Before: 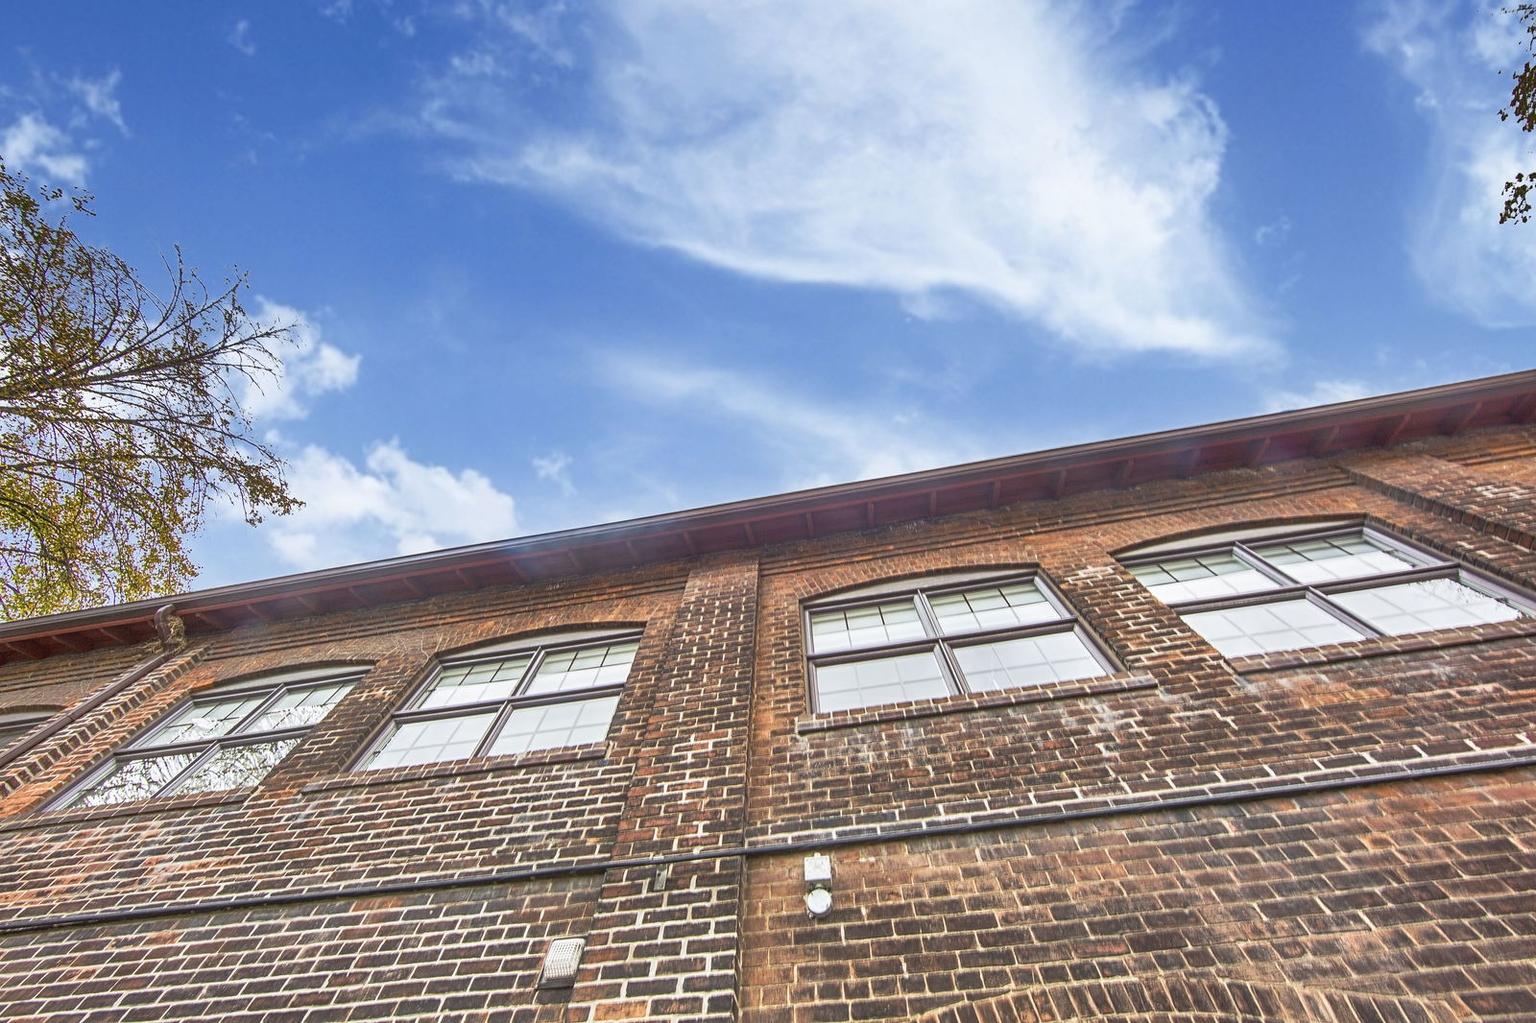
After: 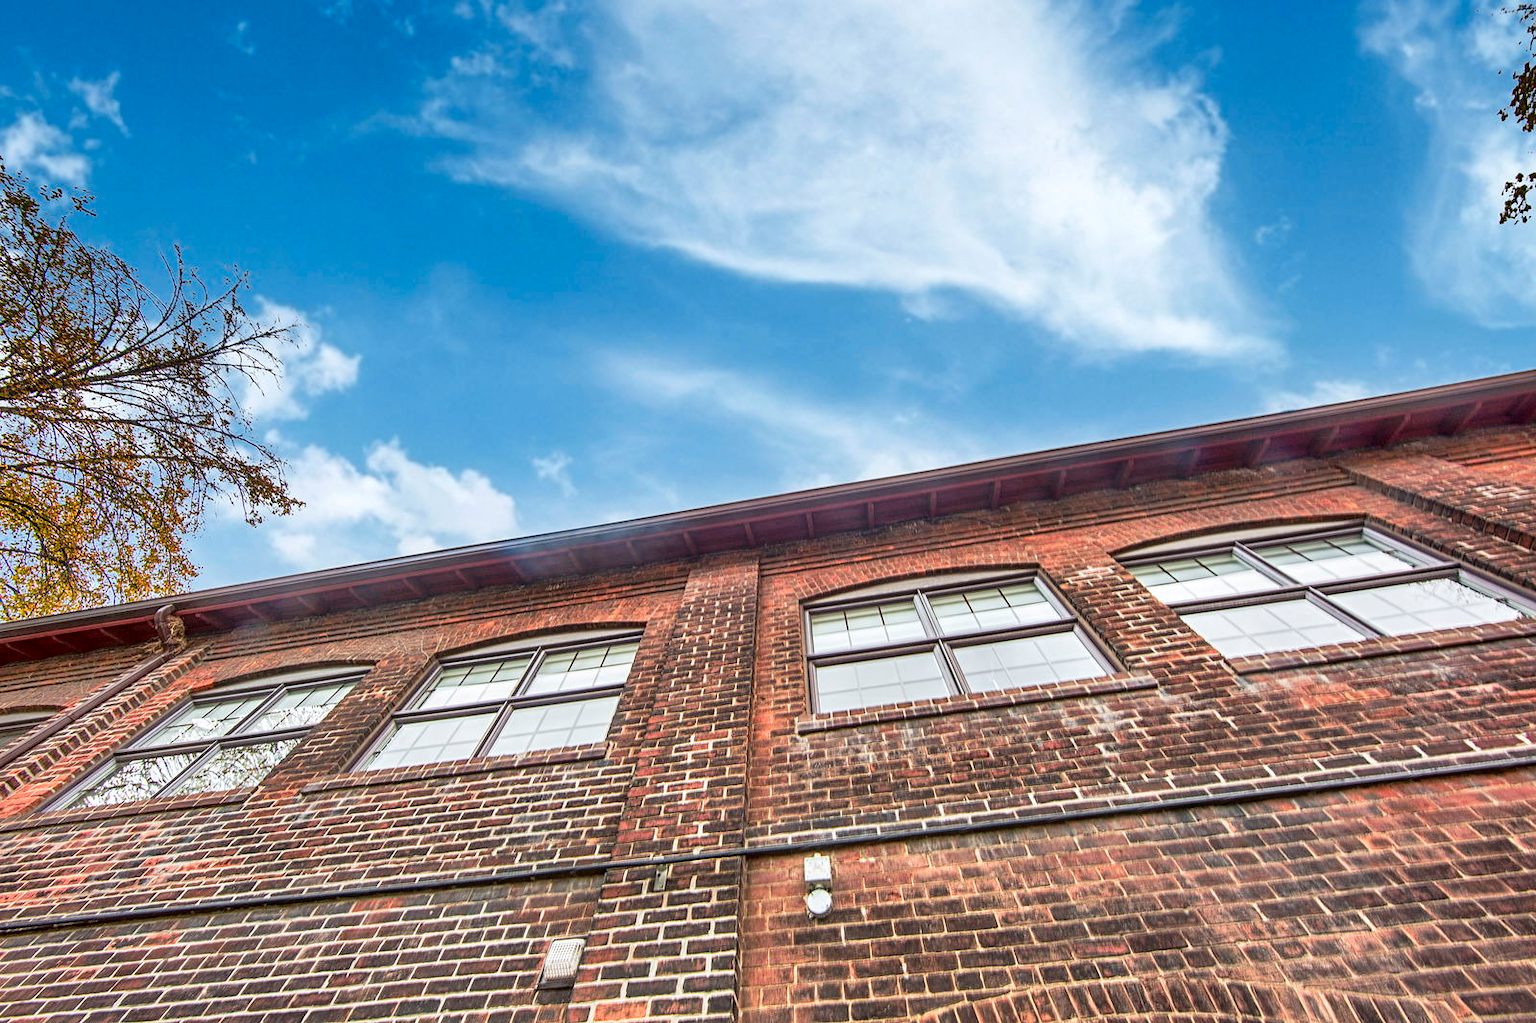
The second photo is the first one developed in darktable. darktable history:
fill light: exposure -2 EV, width 8.6
local contrast: highlights 100%, shadows 100%, detail 120%, midtone range 0.2
color zones: curves: ch1 [(0.235, 0.558) (0.75, 0.5)]; ch2 [(0.25, 0.462) (0.749, 0.457)], mix 40.67%
